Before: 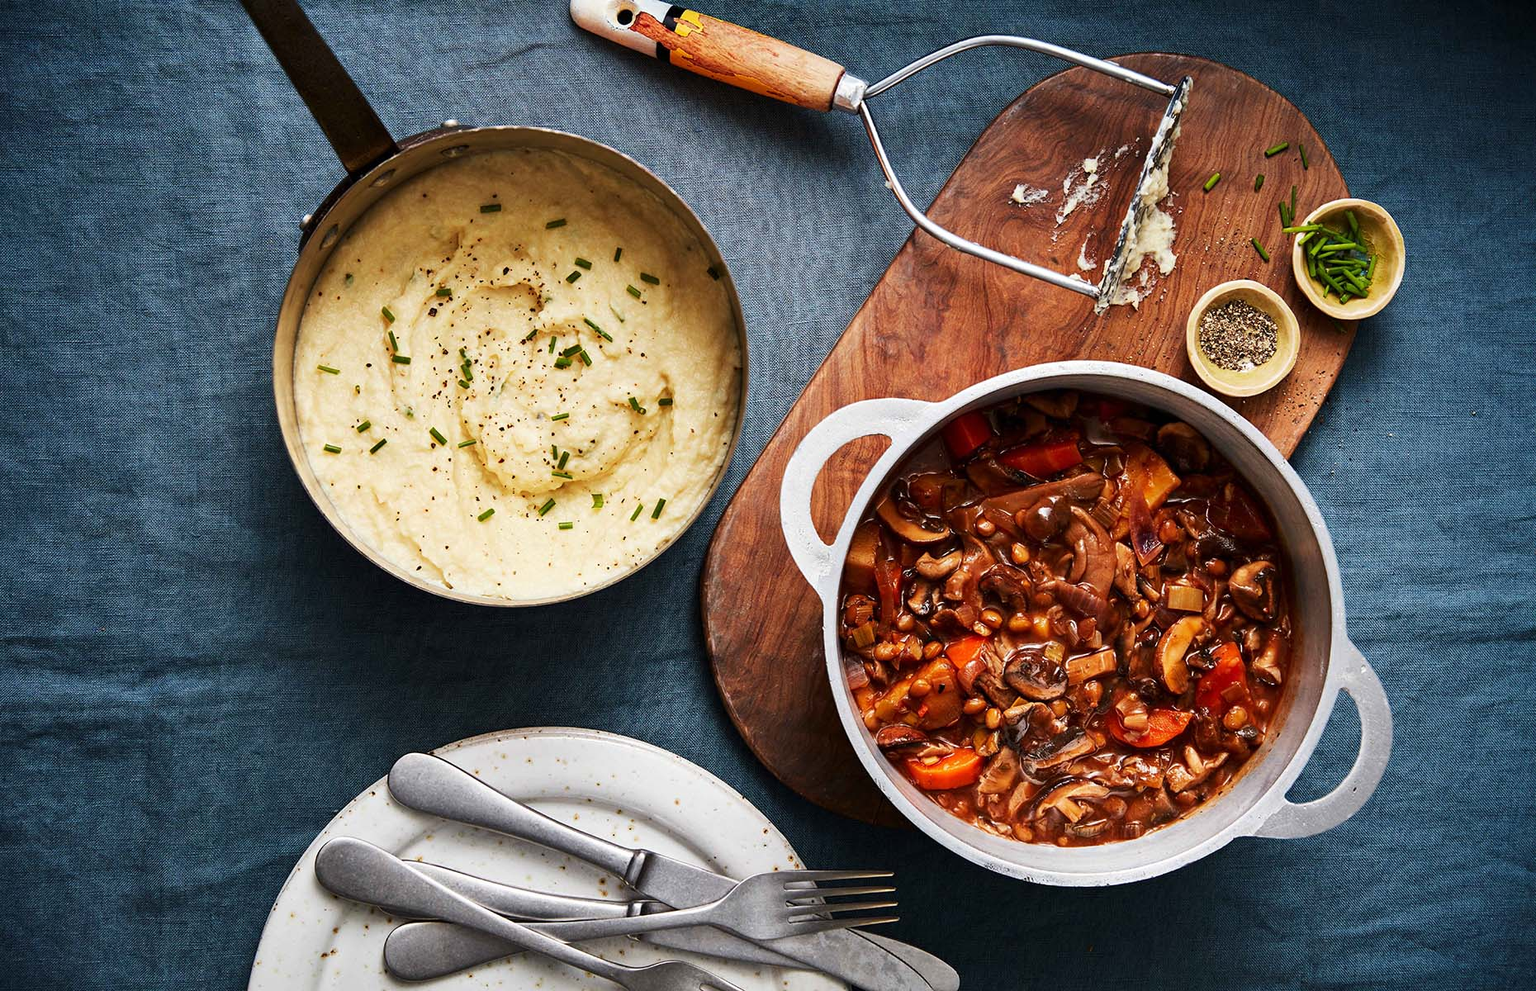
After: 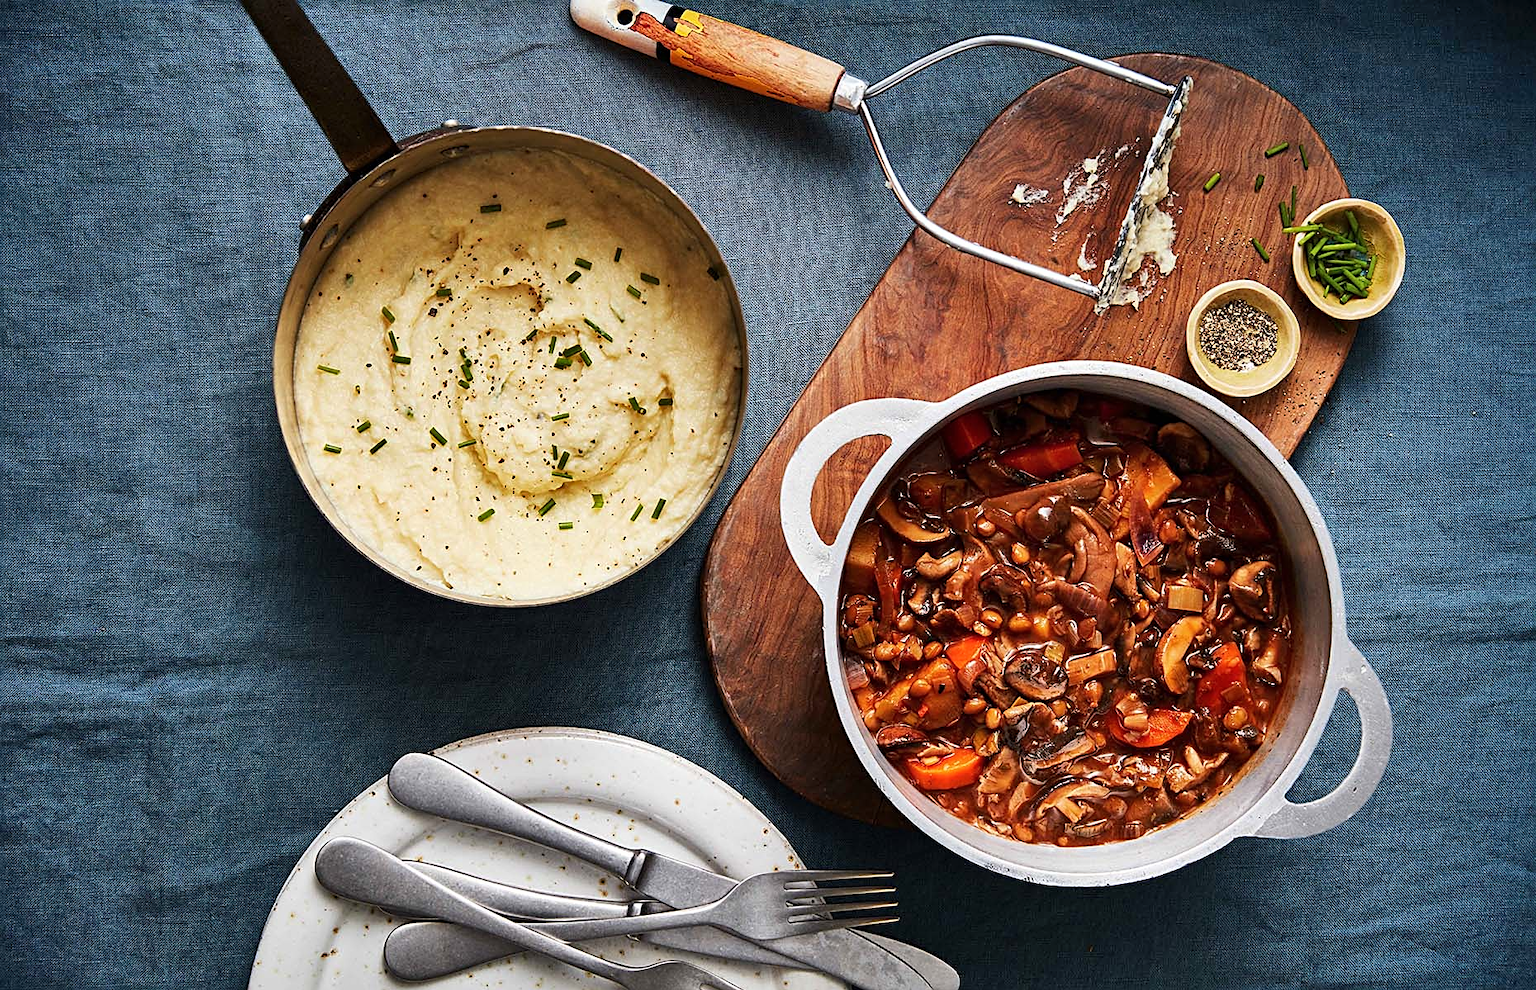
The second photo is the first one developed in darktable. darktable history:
sharpen: on, module defaults
shadows and highlights: shadows 47.43, highlights -40.65, soften with gaussian
